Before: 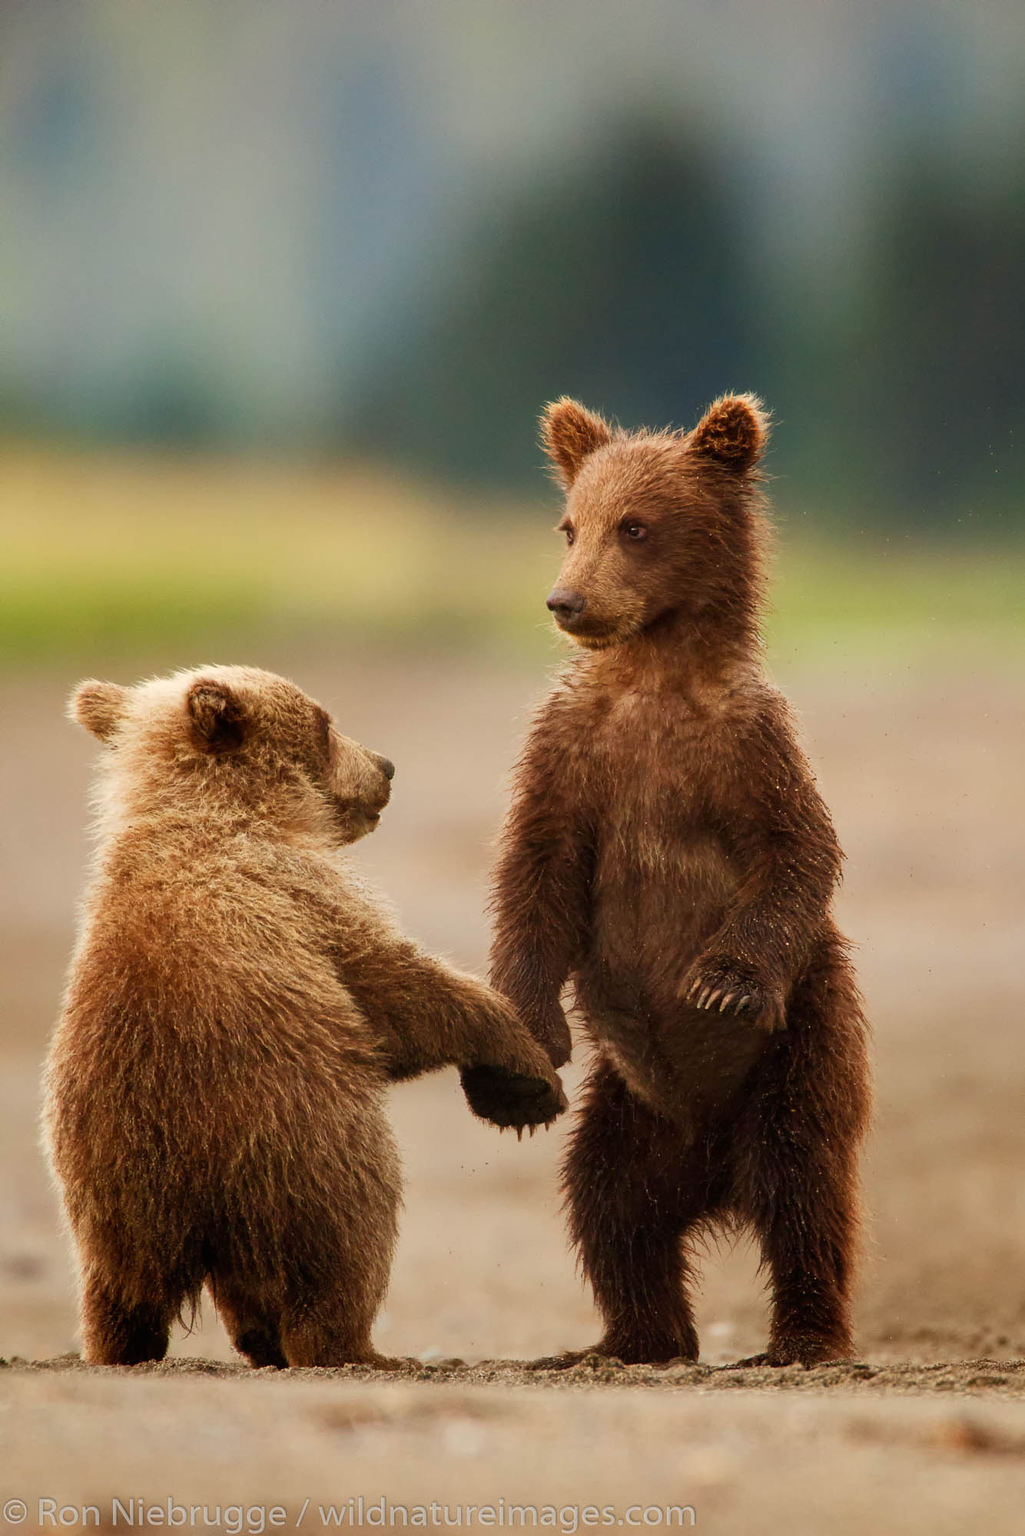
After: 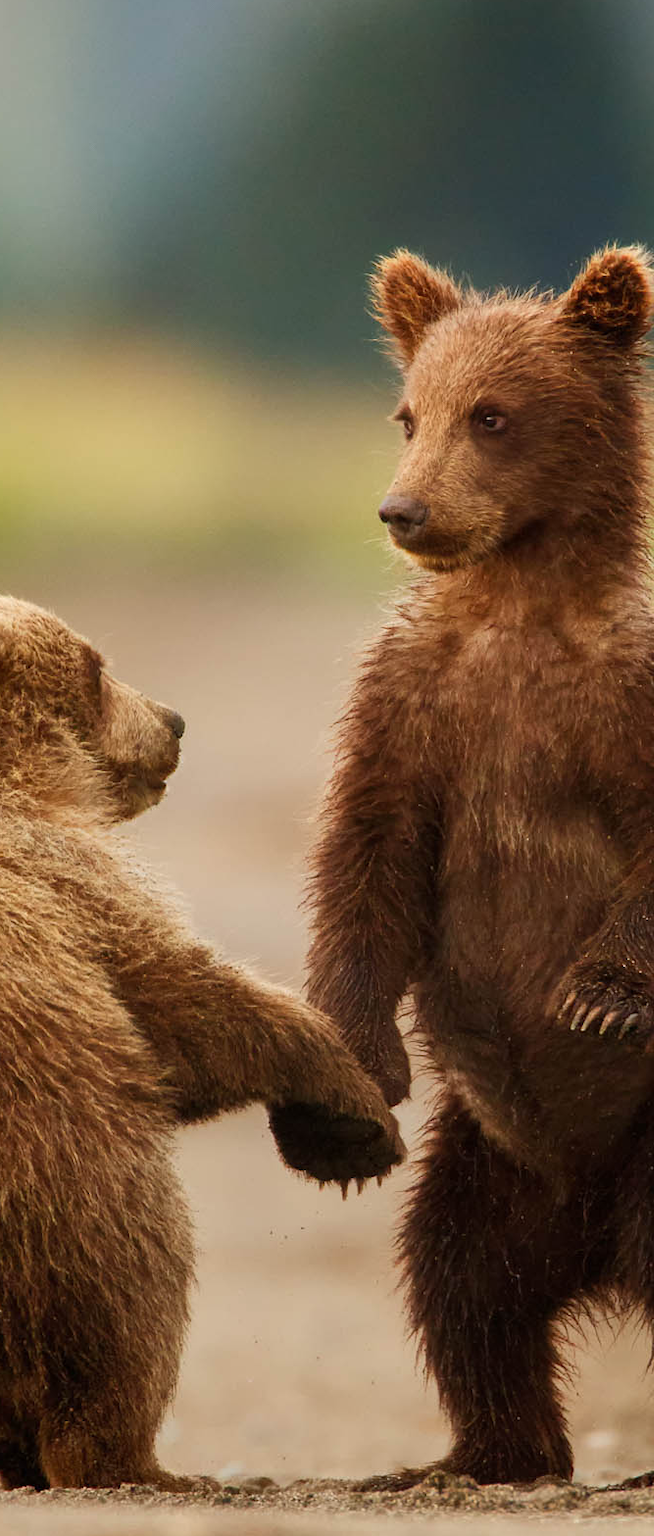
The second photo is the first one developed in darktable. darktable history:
crop and rotate: angle 0.019°, left 24.397%, top 13.101%, right 25.502%, bottom 8.461%
